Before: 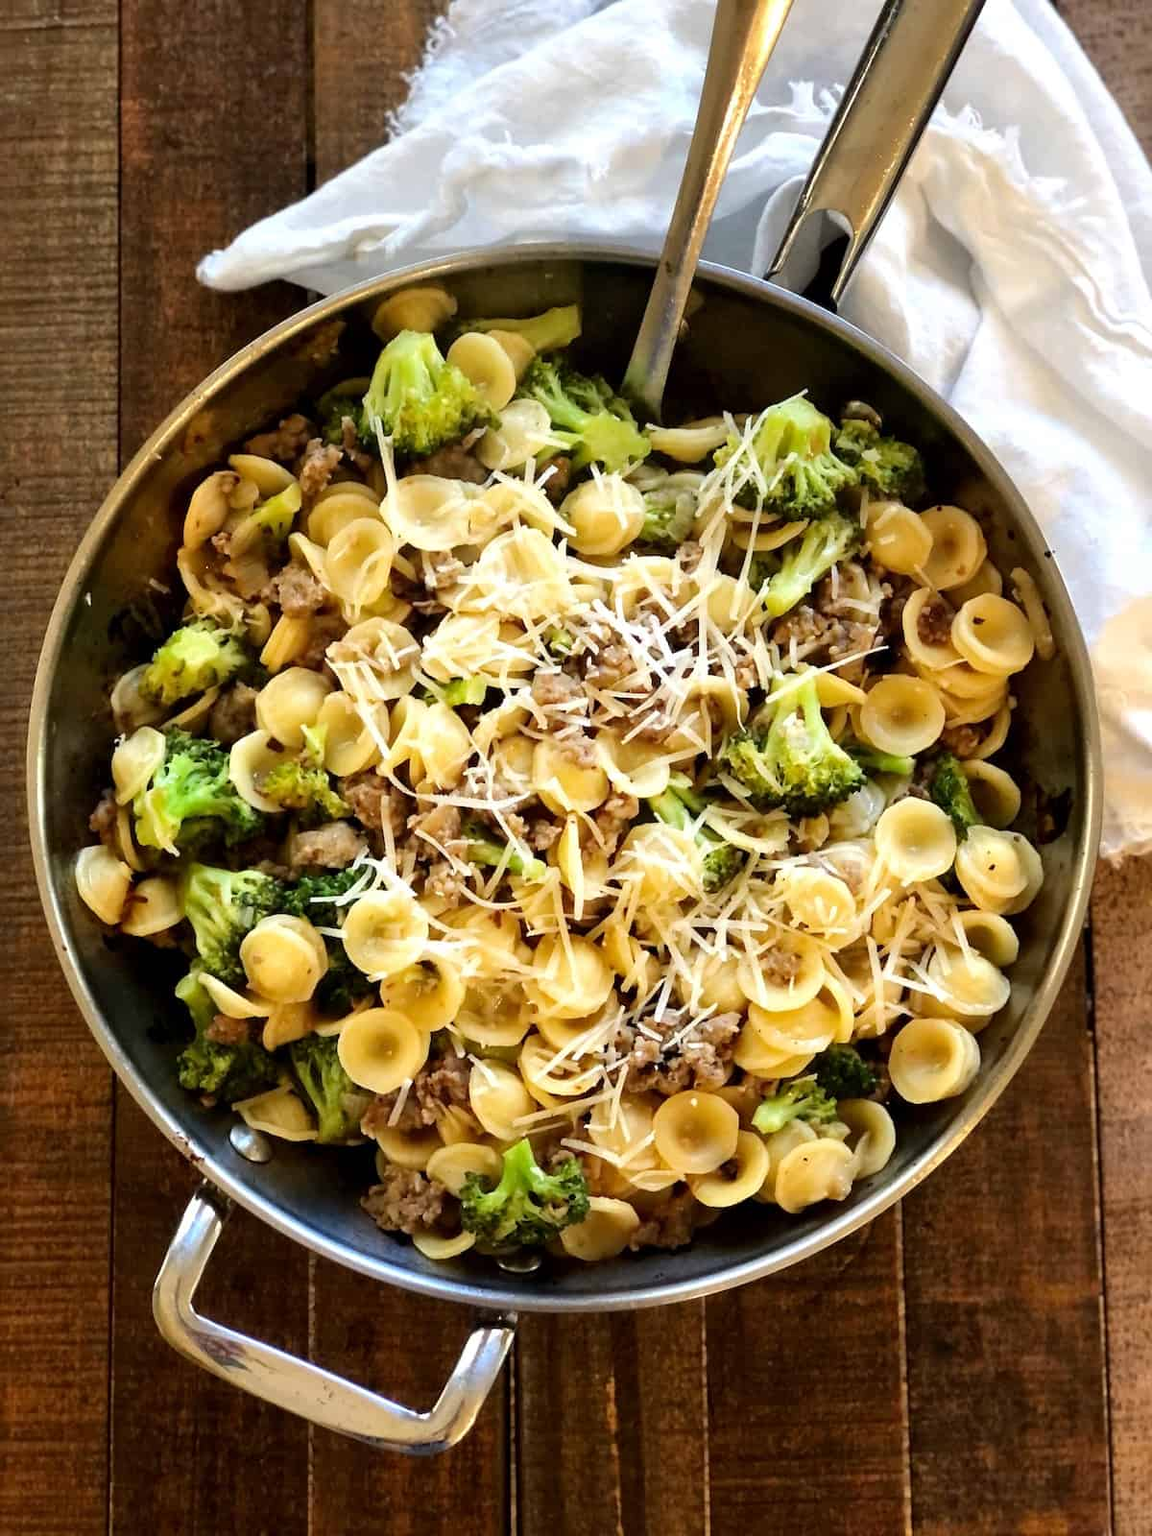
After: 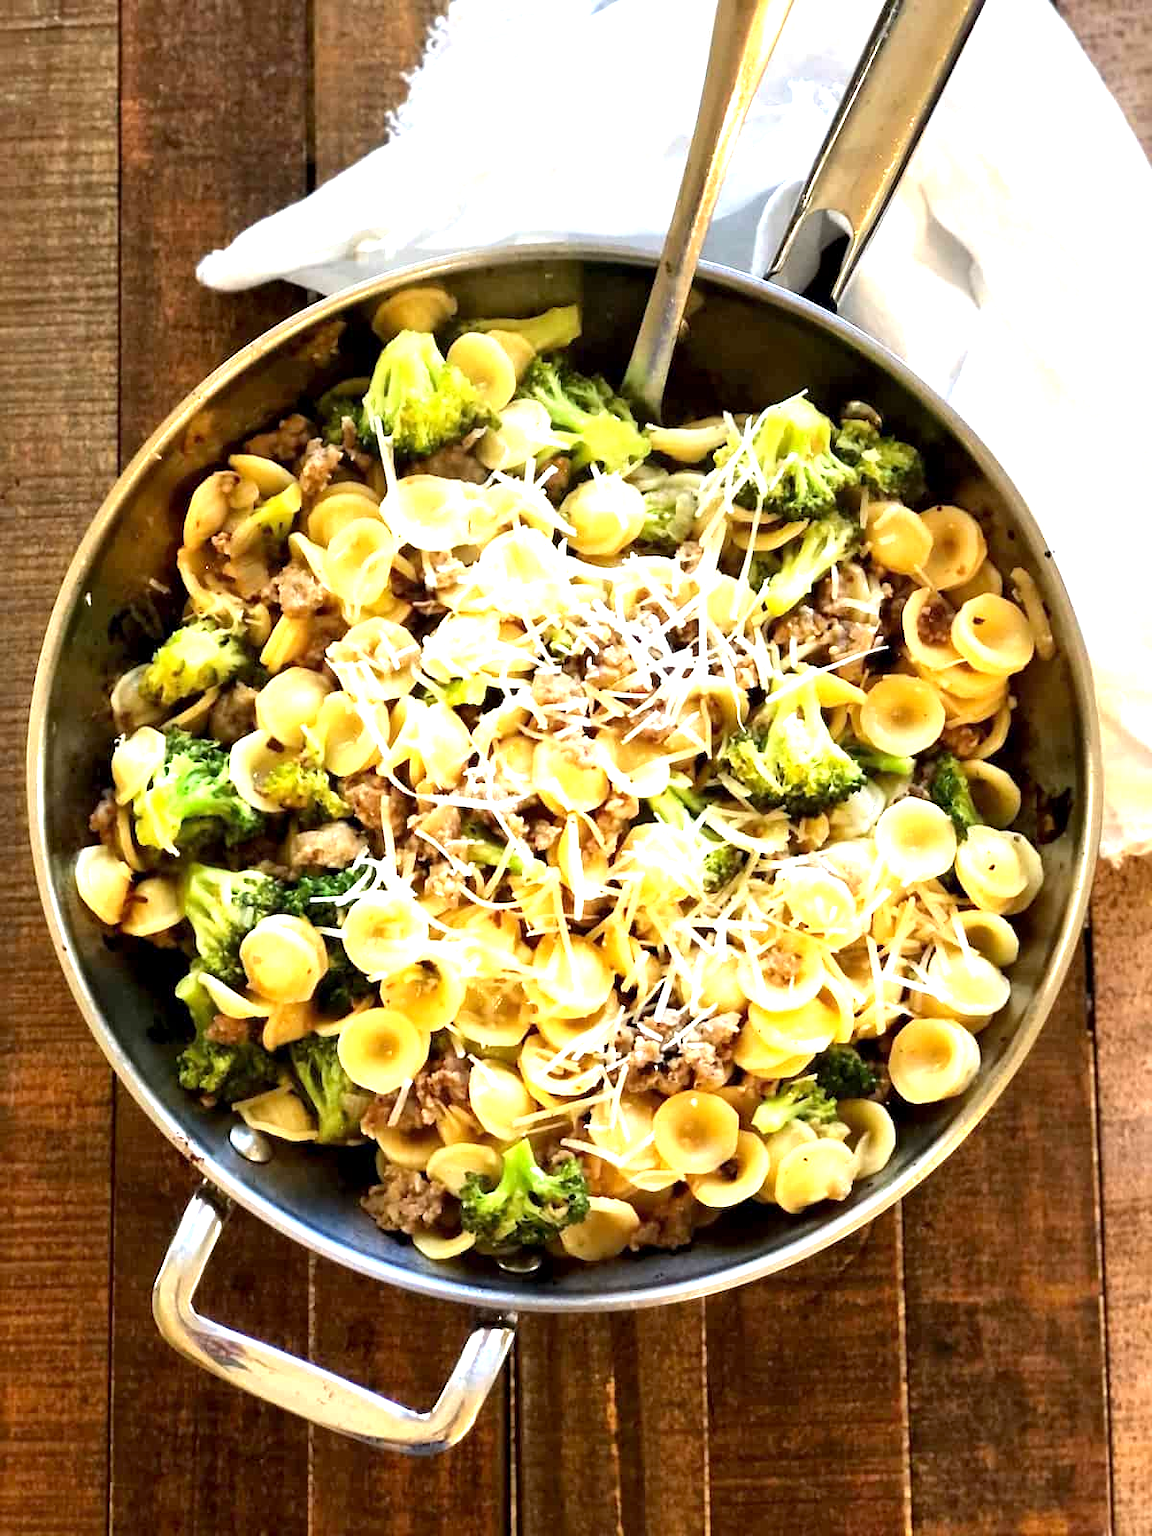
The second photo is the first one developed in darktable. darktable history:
exposure: black level correction 0.001, exposure 1.05 EV, compensate highlight preservation false
